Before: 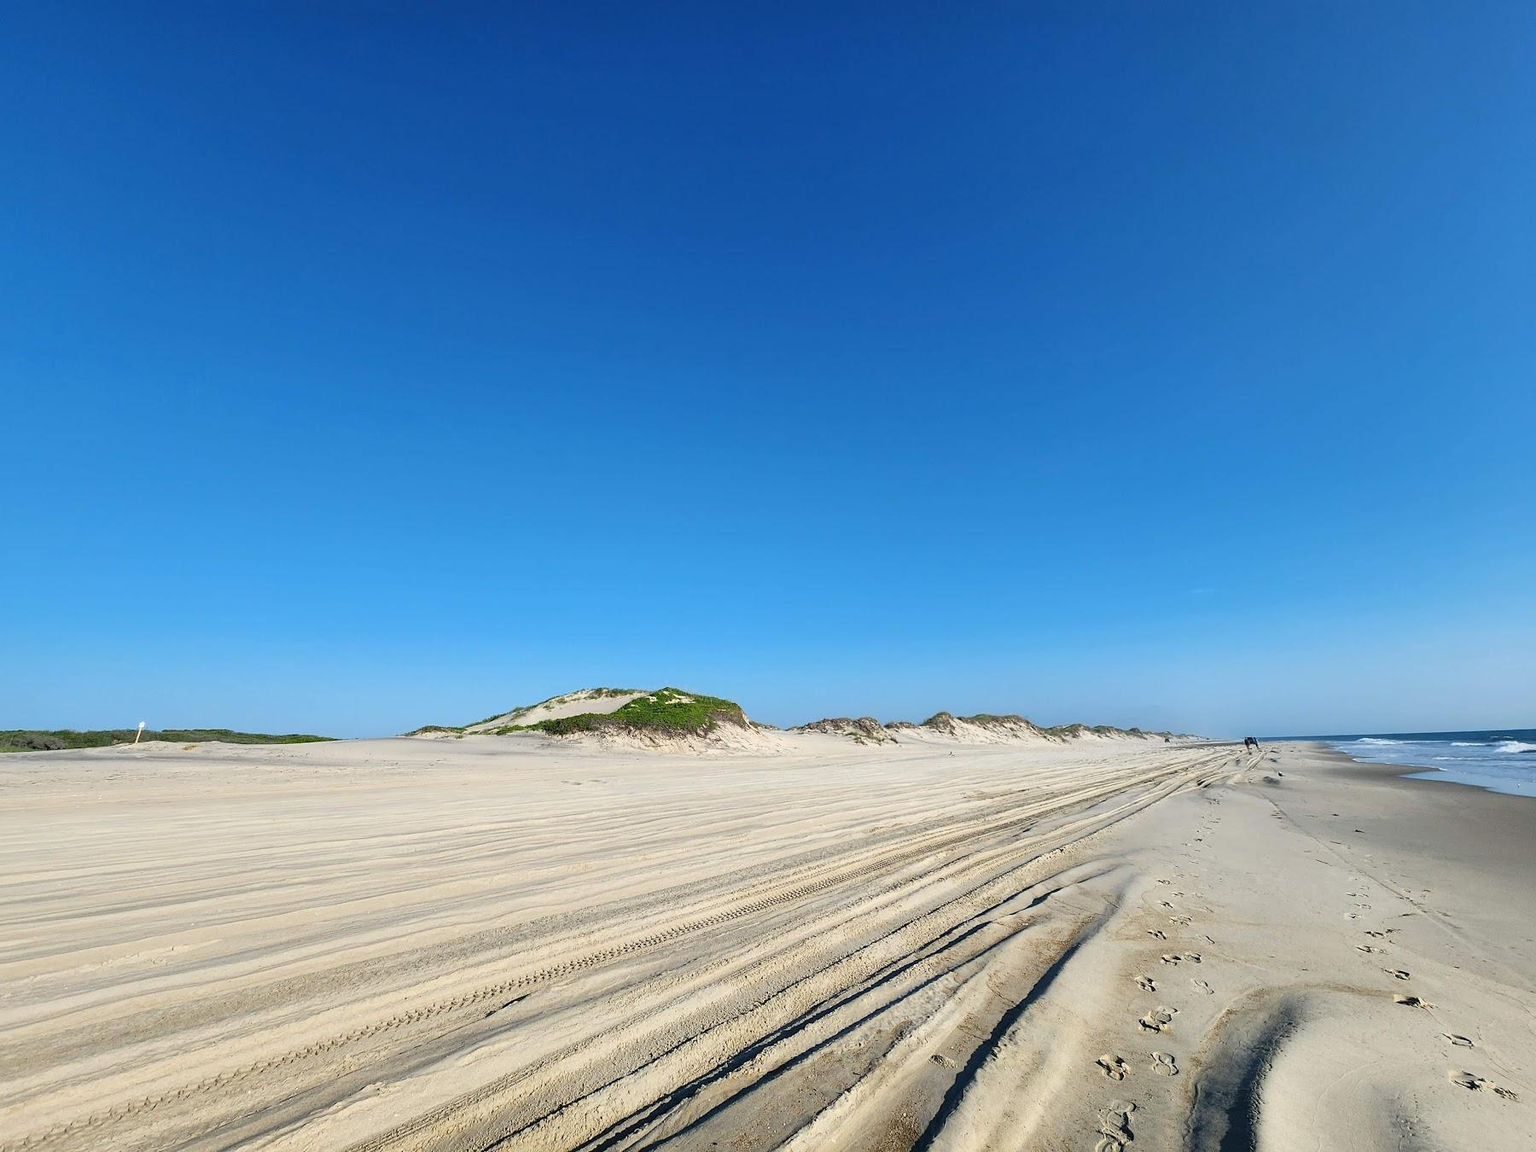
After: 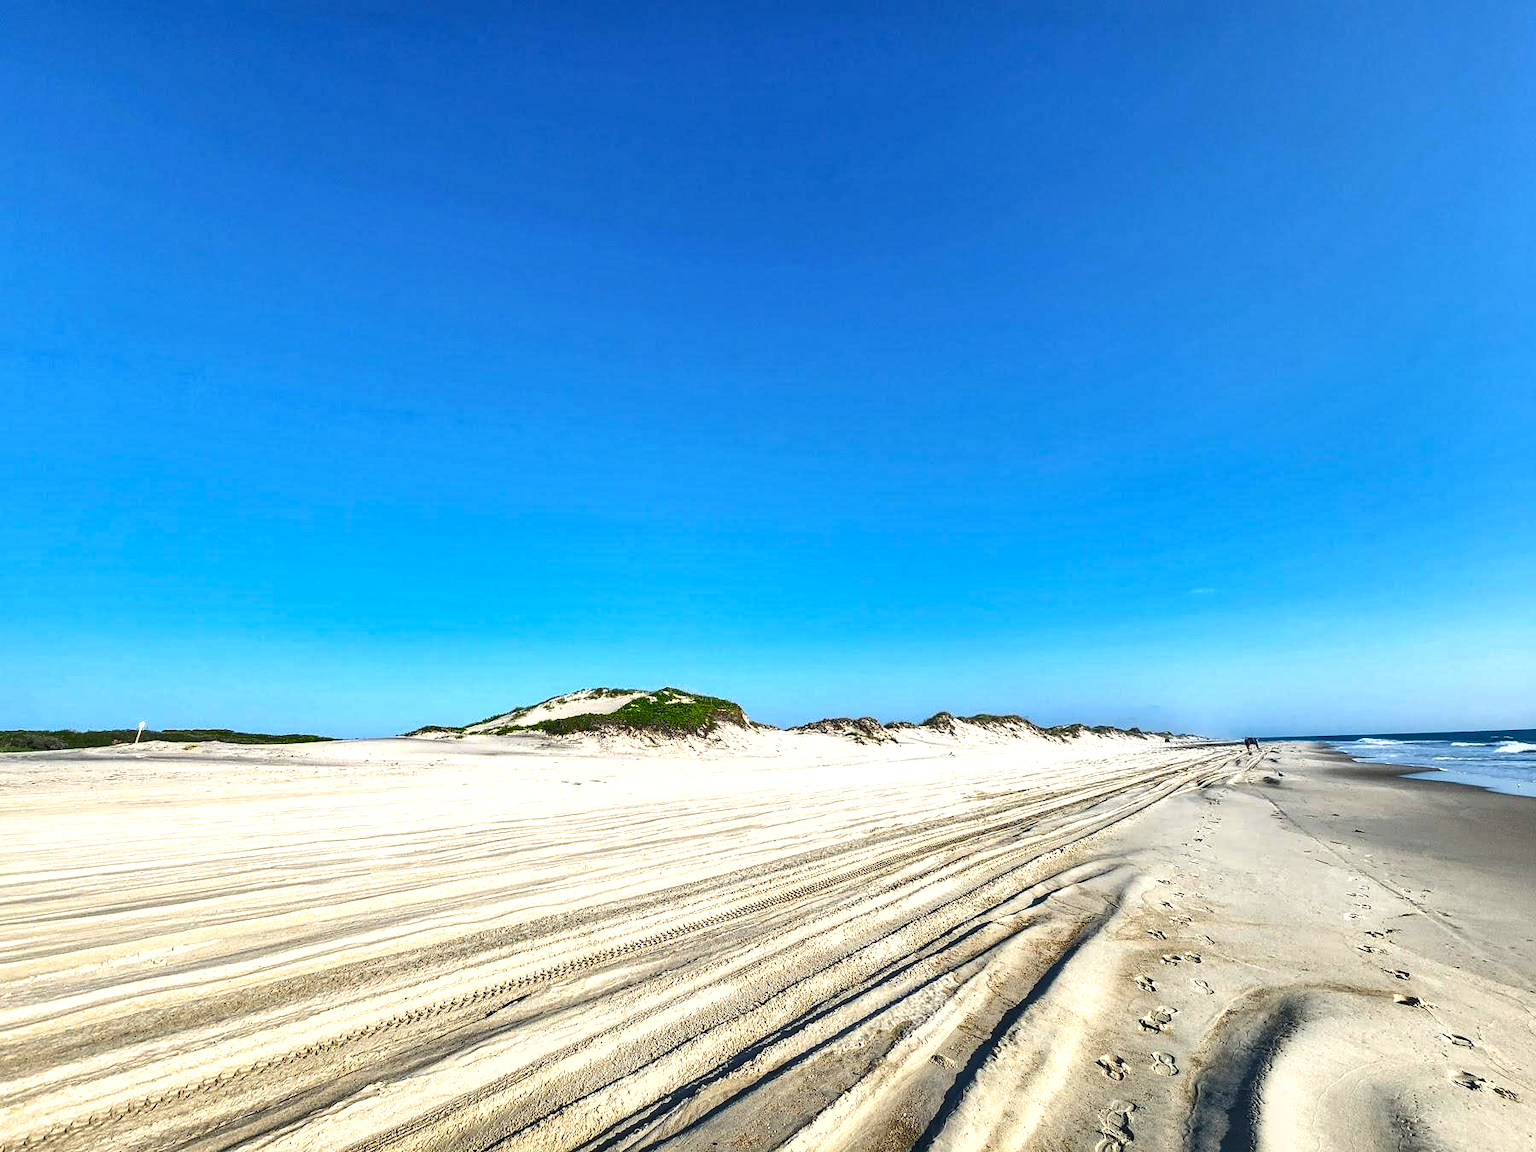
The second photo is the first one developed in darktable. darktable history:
exposure: exposure 0.747 EV, compensate exposure bias true, compensate highlight preservation false
local contrast: on, module defaults
shadows and highlights: shadows 43.43, white point adjustment -1.47, soften with gaussian
